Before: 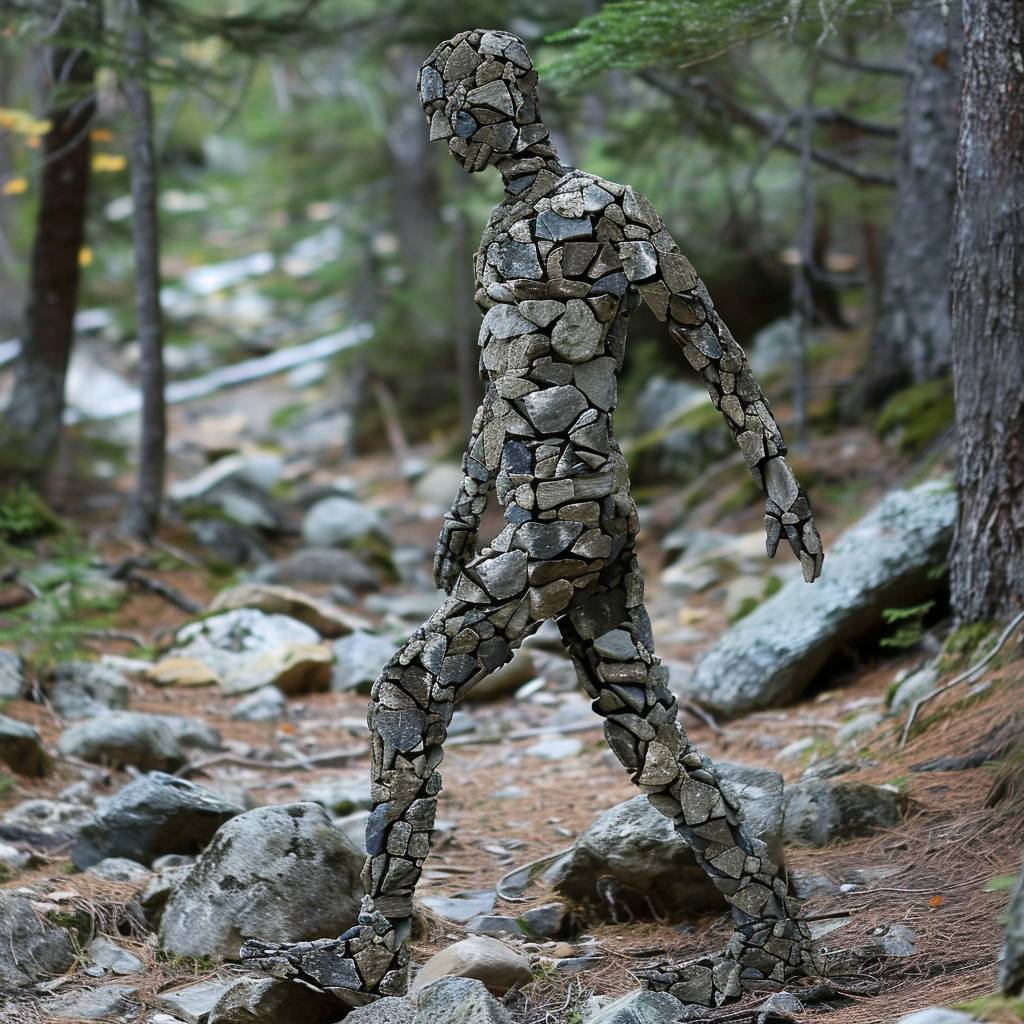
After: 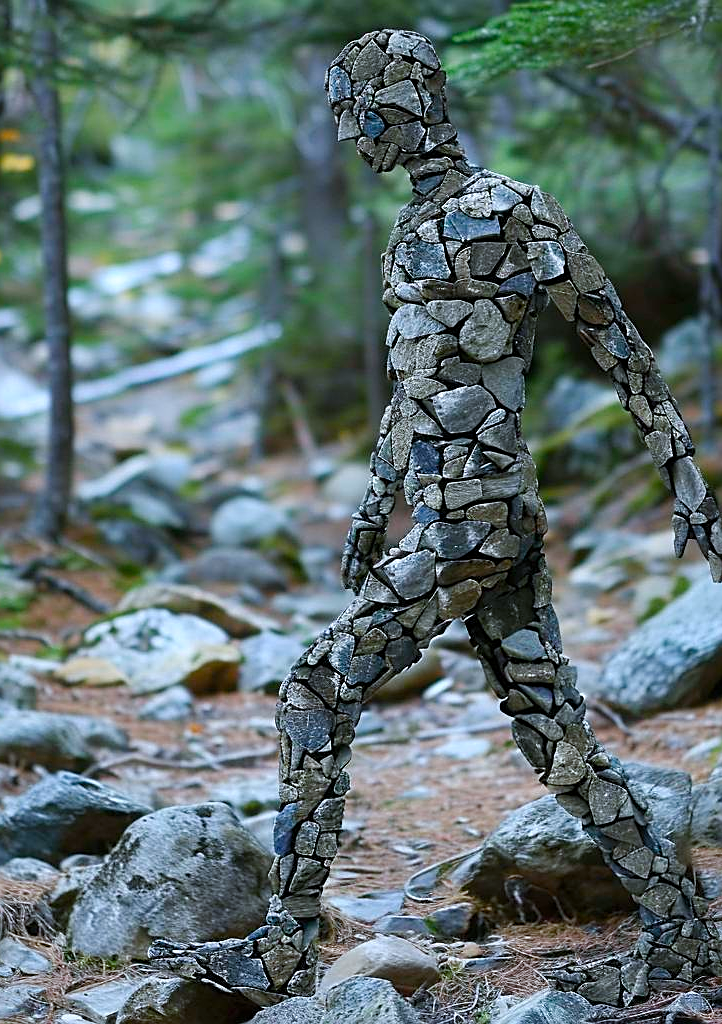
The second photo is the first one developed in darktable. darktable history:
tone equalizer: edges refinement/feathering 500, mask exposure compensation -1.57 EV, preserve details no
crop and rotate: left 9.066%, right 20.376%
sharpen: on, module defaults
color calibration: illuminant custom, x 0.368, y 0.373, temperature 4349.57 K, gamut compression 0.989
color balance rgb: perceptual saturation grading › global saturation 27.494%, perceptual saturation grading › highlights -28.062%, perceptual saturation grading › mid-tones 15.863%, perceptual saturation grading › shadows 34.282%, perceptual brilliance grading › global brilliance 2.734%, perceptual brilliance grading › highlights -2.734%, perceptual brilliance grading › shadows 3.587%, global vibrance 3.704%
